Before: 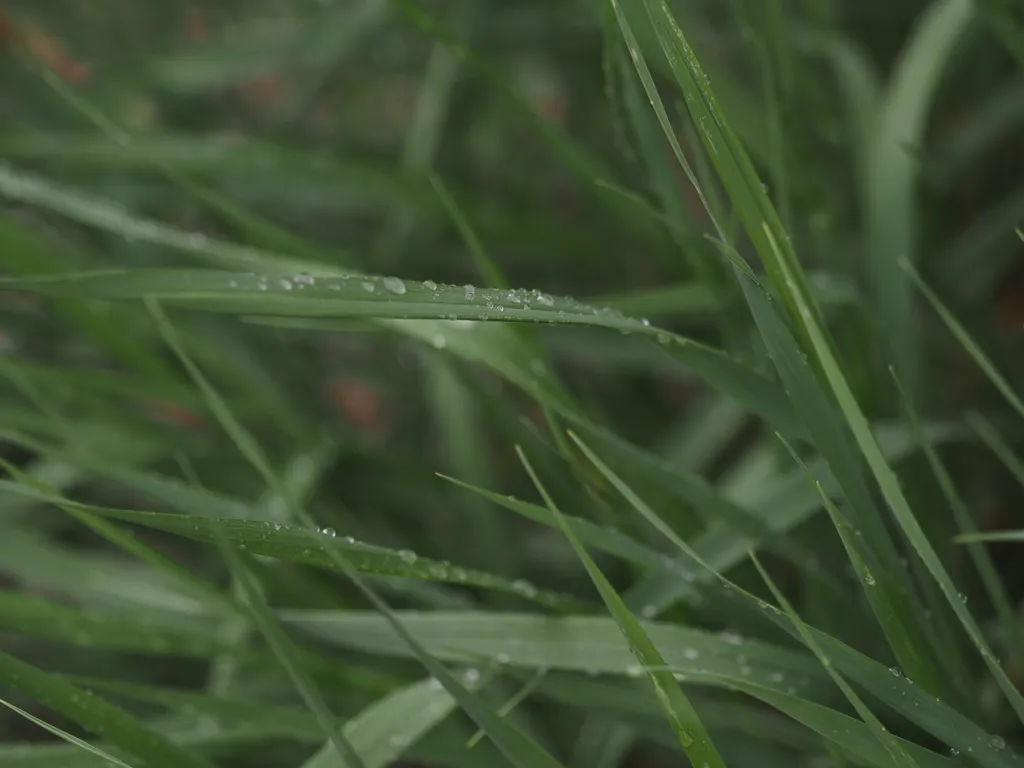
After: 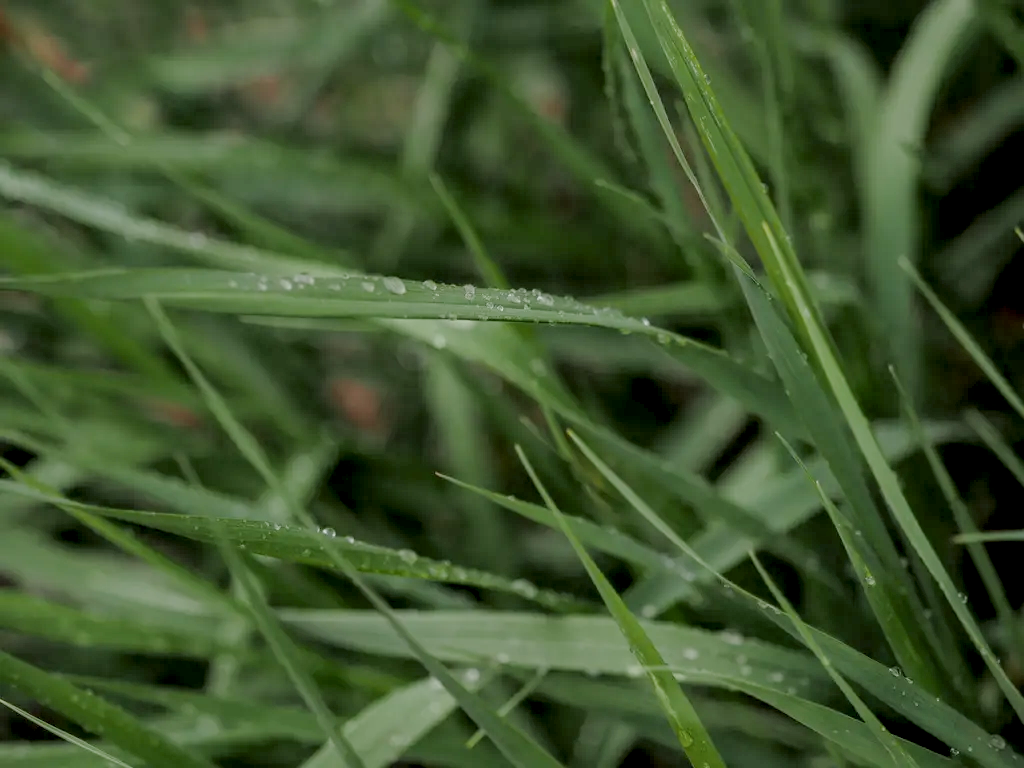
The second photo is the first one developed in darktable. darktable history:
local contrast: highlights 12%, shadows 38%, detail 183%, midtone range 0.471
color balance rgb: perceptual saturation grading › global saturation 25%, global vibrance 20%
filmic rgb: black relative exposure -4.42 EV, white relative exposure 6.58 EV, hardness 1.85, contrast 0.5
